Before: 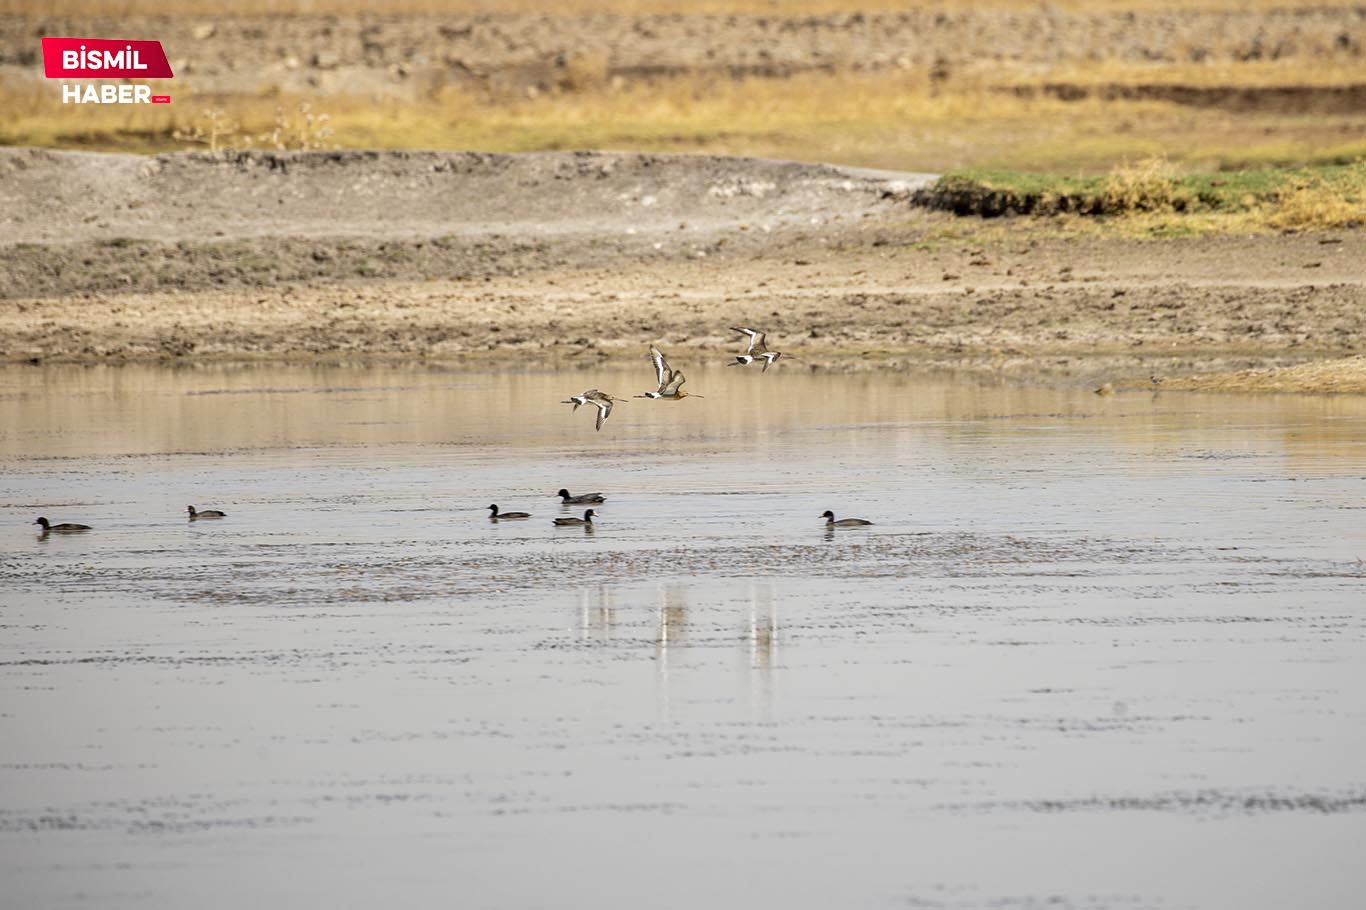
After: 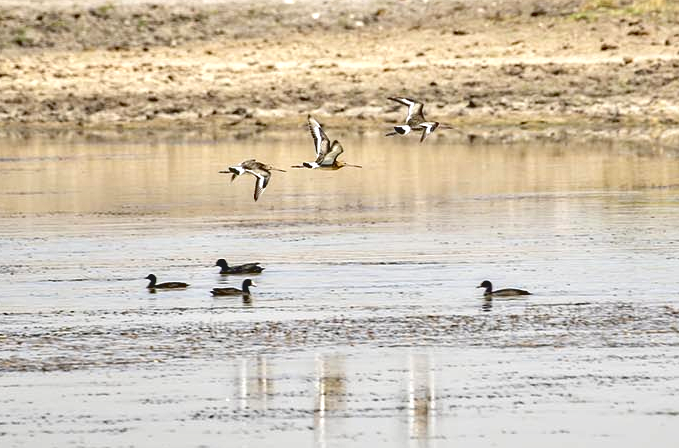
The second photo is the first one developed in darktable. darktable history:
contrast equalizer: y [[0.6 ×6], [0.55 ×6], [0 ×6], [0 ×6], [0 ×6]]
contrast brightness saturation: contrast -0.151, brightness 0.048, saturation -0.134
haze removal: adaptive false
exposure: exposure 0.518 EV, compensate highlight preservation false
crop: left 25.039%, top 25.334%, right 25.246%, bottom 25.334%
